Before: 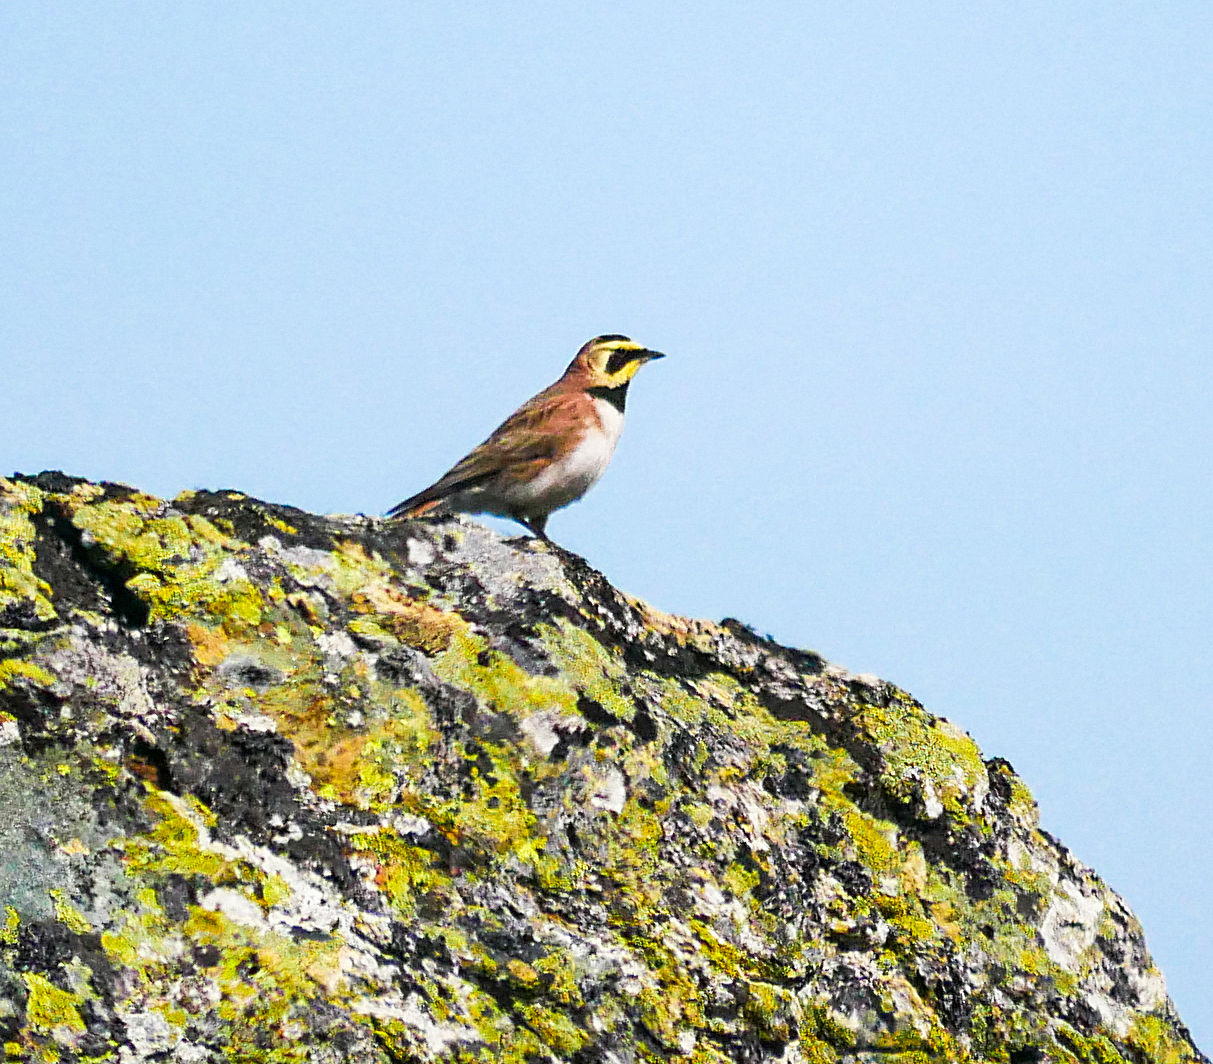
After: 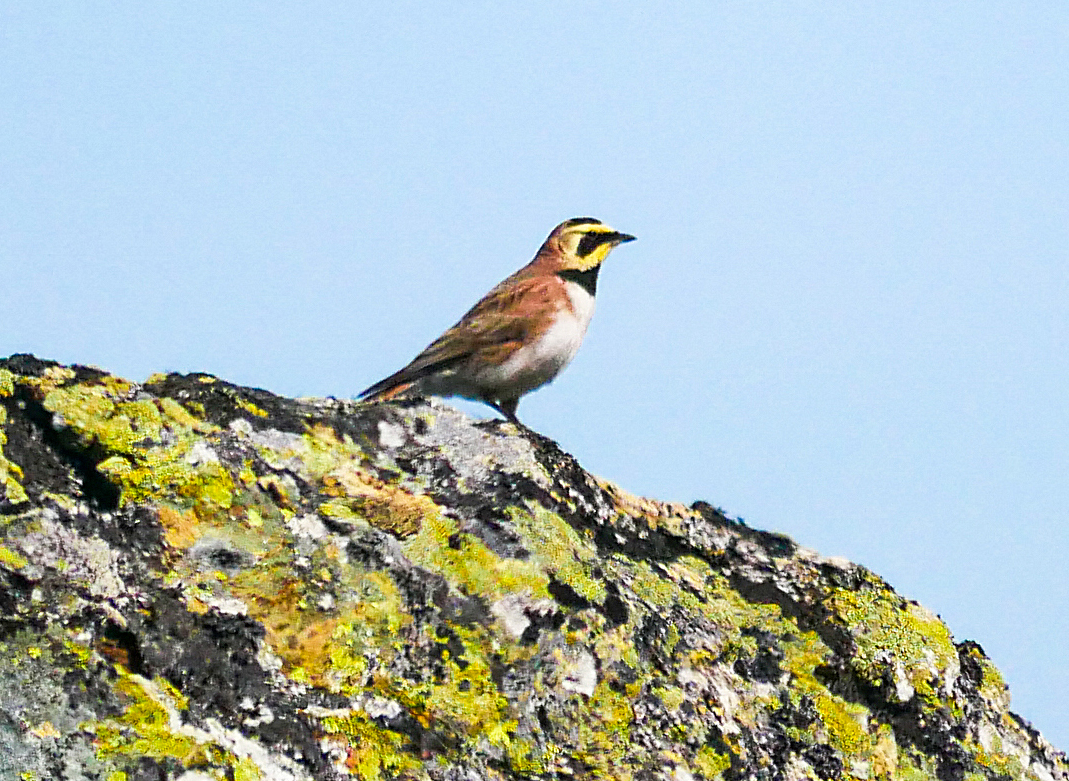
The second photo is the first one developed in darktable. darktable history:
crop and rotate: left 2.393%, top 11.013%, right 9.468%, bottom 15.58%
